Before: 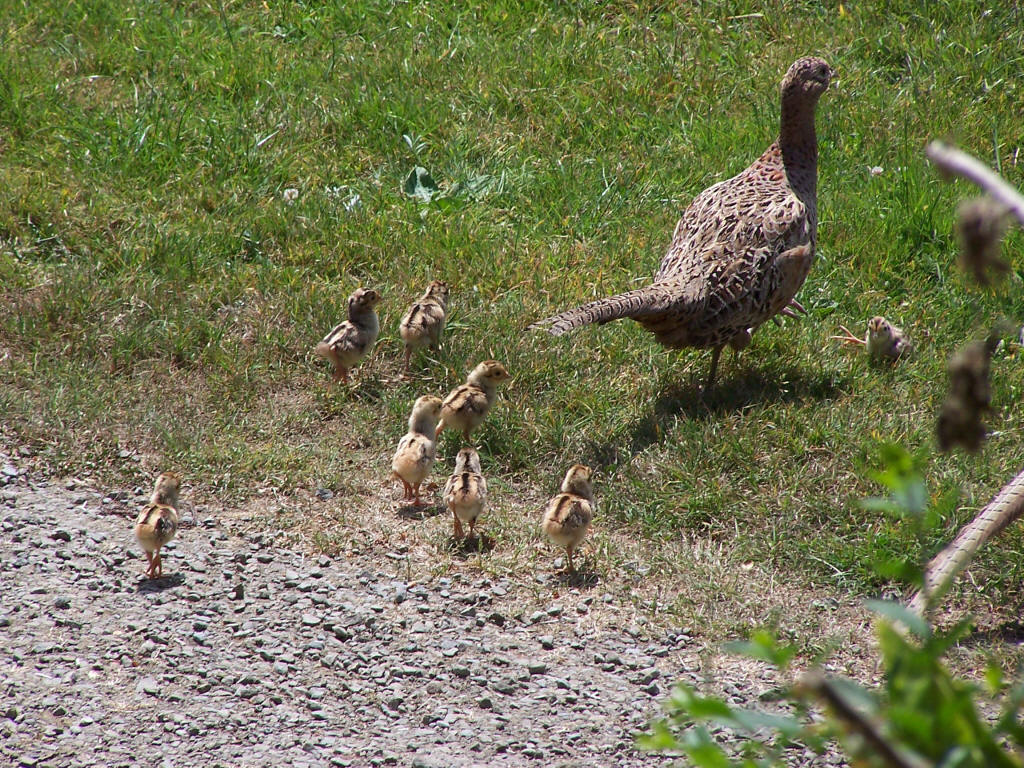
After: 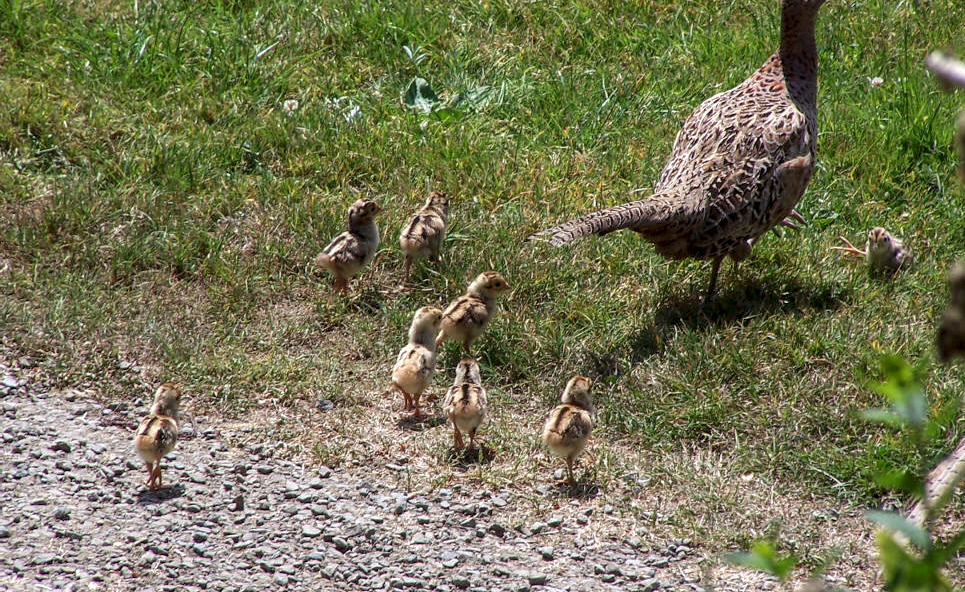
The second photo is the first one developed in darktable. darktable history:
local contrast: highlights 61%, detail 143%, midtone range 0.428
crop and rotate: angle 0.03°, top 11.643%, right 5.651%, bottom 11.189%
tone equalizer: on, module defaults
